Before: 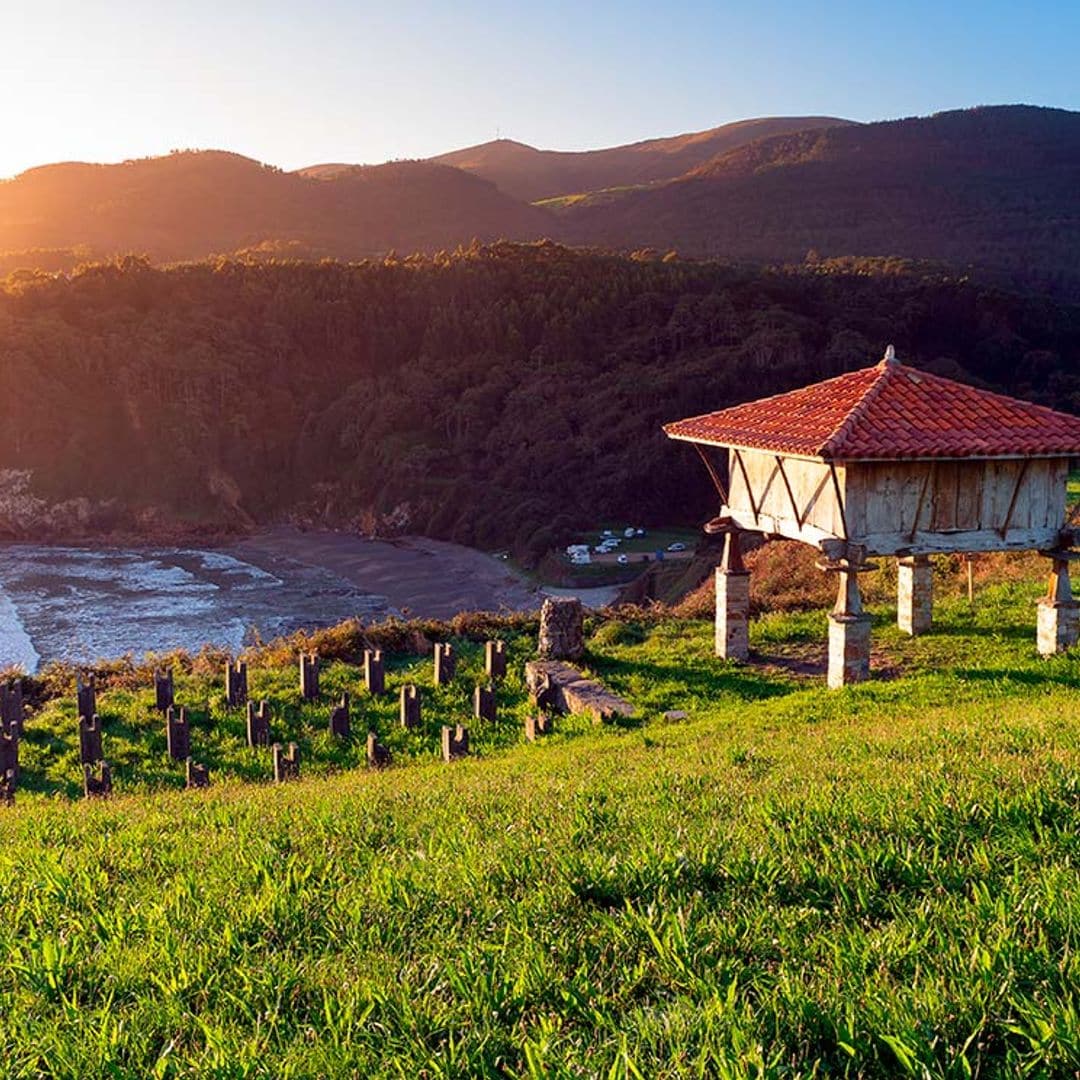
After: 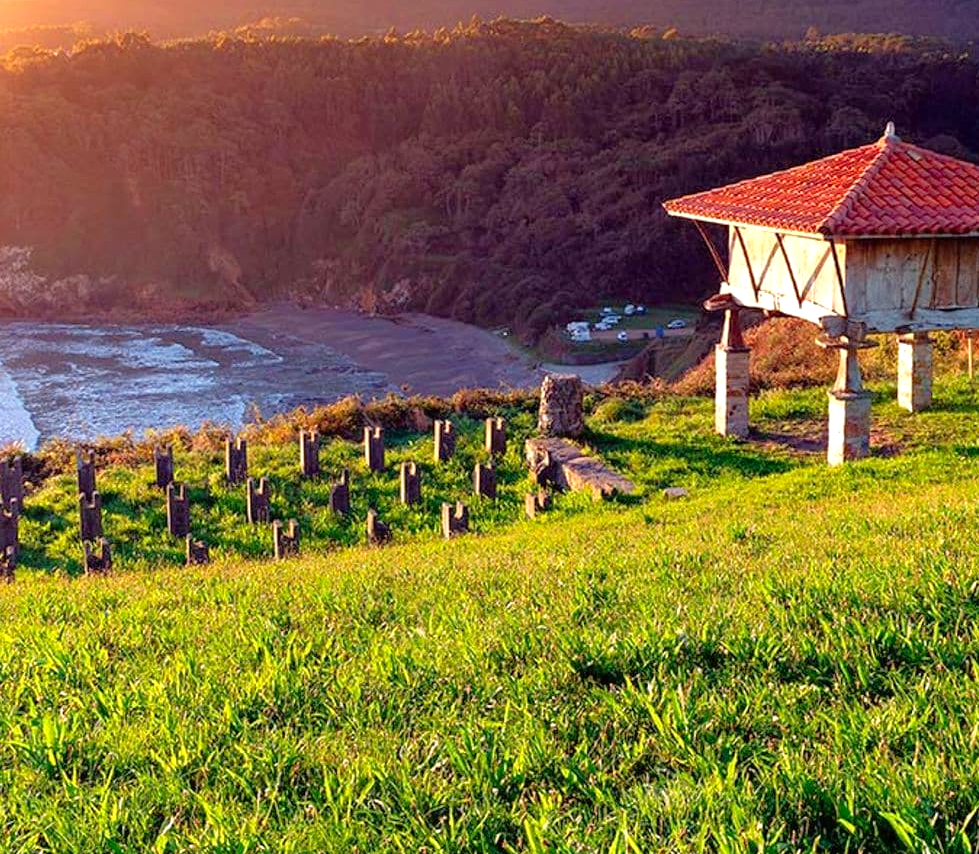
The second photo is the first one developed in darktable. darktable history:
levels: levels [0, 0.394, 0.787]
crop: top 20.659%, right 9.316%, bottom 0.229%
tone equalizer: -8 EV 0.23 EV, -7 EV 0.403 EV, -6 EV 0.454 EV, -5 EV 0.257 EV, -3 EV -0.273 EV, -2 EV -0.409 EV, -1 EV -0.438 EV, +0 EV -0.224 EV, edges refinement/feathering 500, mask exposure compensation -1.57 EV, preserve details no
contrast brightness saturation: contrast 0.049
